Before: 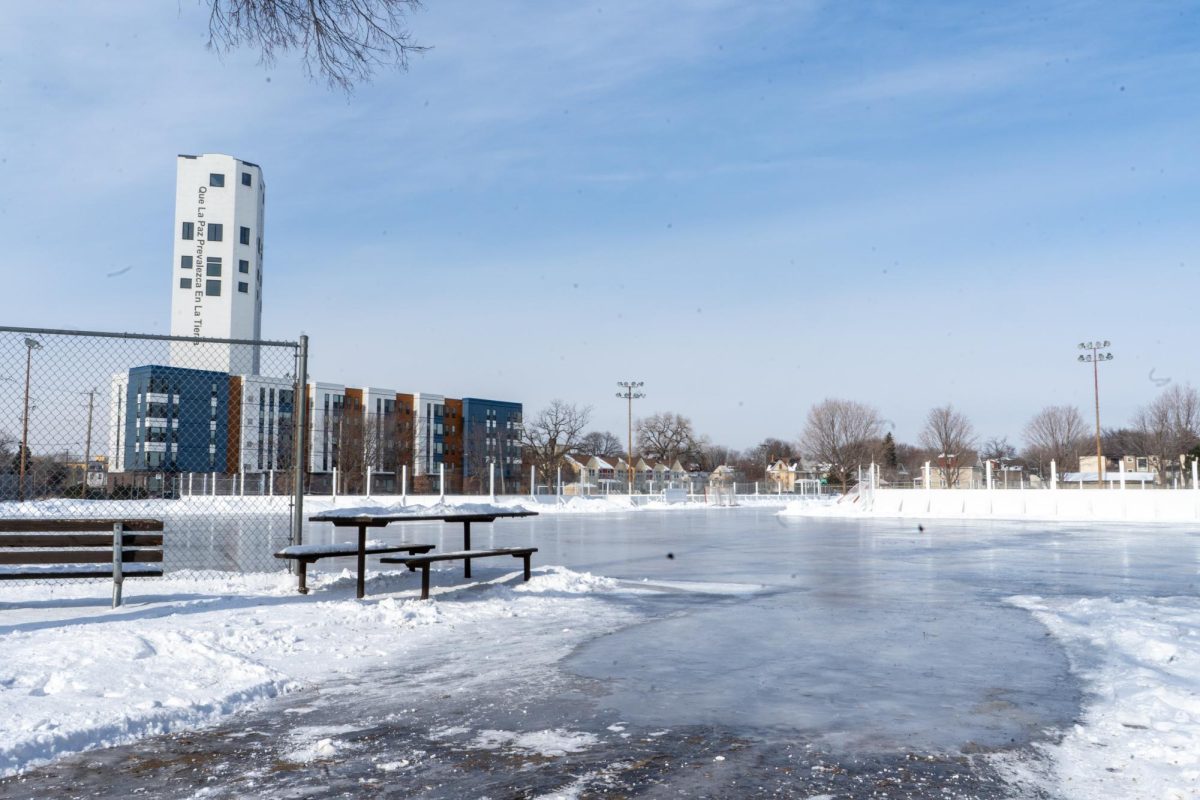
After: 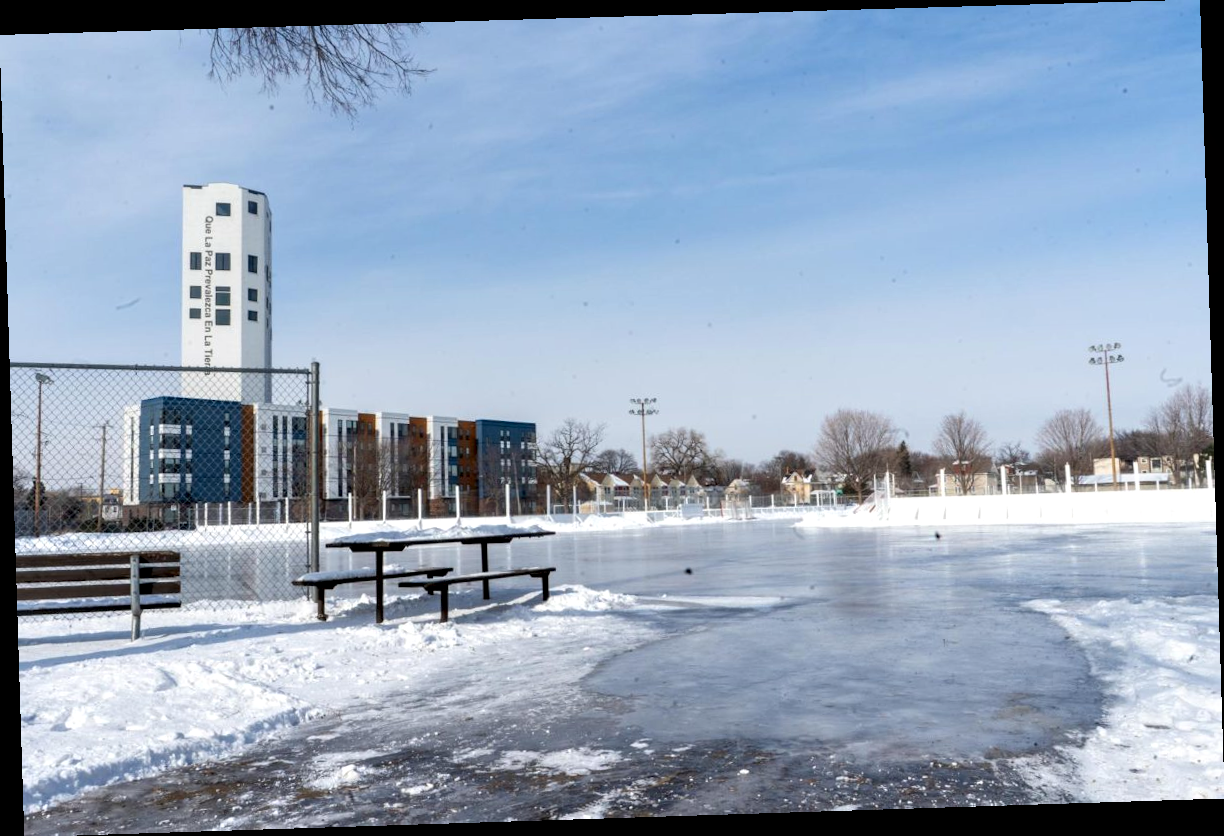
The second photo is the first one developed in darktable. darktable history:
rotate and perspective: rotation -1.77°, lens shift (horizontal) 0.004, automatic cropping off
contrast equalizer: octaves 7, y [[0.6 ×6], [0.55 ×6], [0 ×6], [0 ×6], [0 ×6]], mix 0.3
